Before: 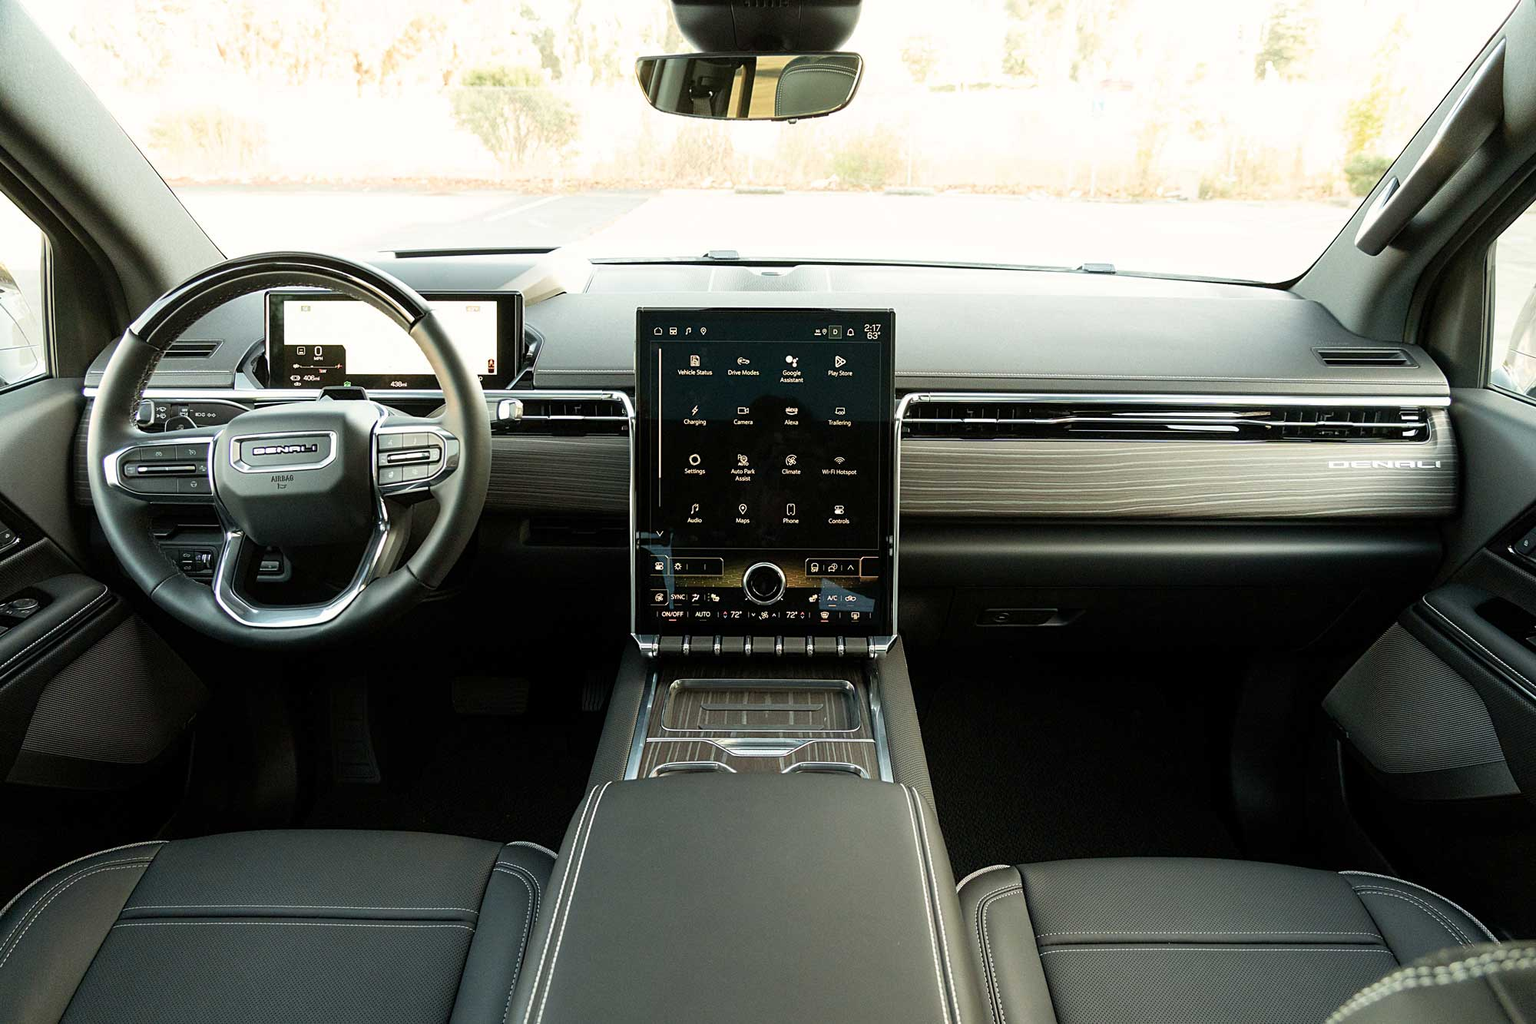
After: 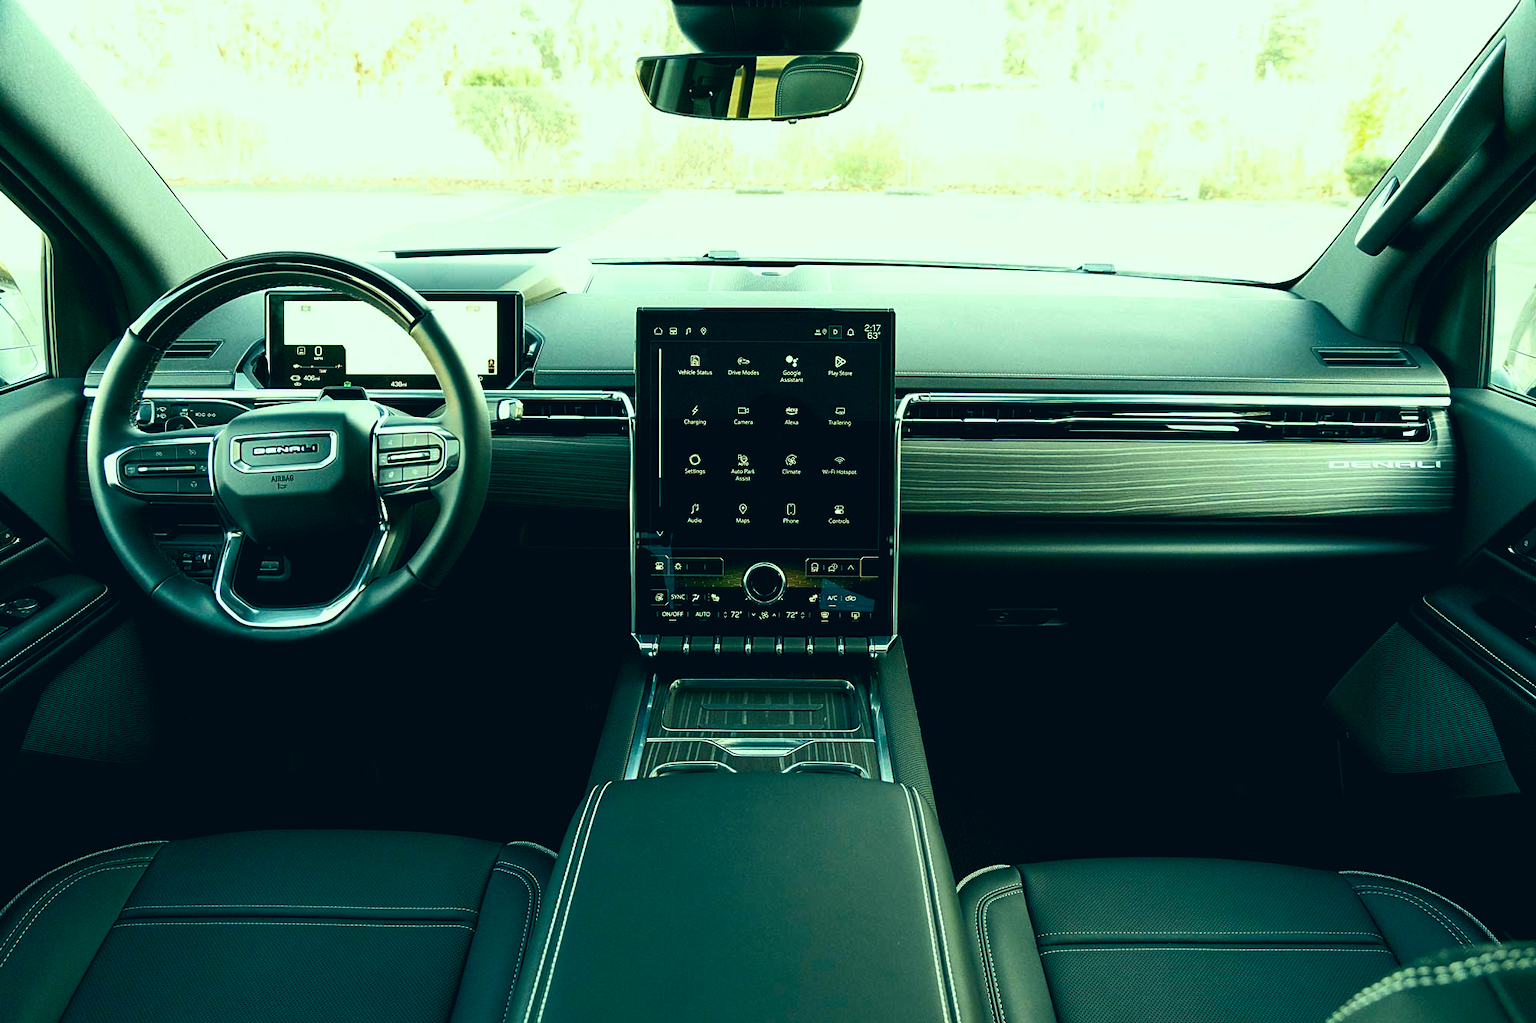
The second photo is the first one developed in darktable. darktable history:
color balance rgb: global offset › luminance -0.514%, perceptual saturation grading › global saturation 30.199%, perceptual brilliance grading › highlights 4.239%, perceptual brilliance grading › mid-tones -19.011%, perceptual brilliance grading › shadows -40.726%
color correction: highlights a* -19.57, highlights b* 9.8, shadows a* -19.85, shadows b* -11.23
